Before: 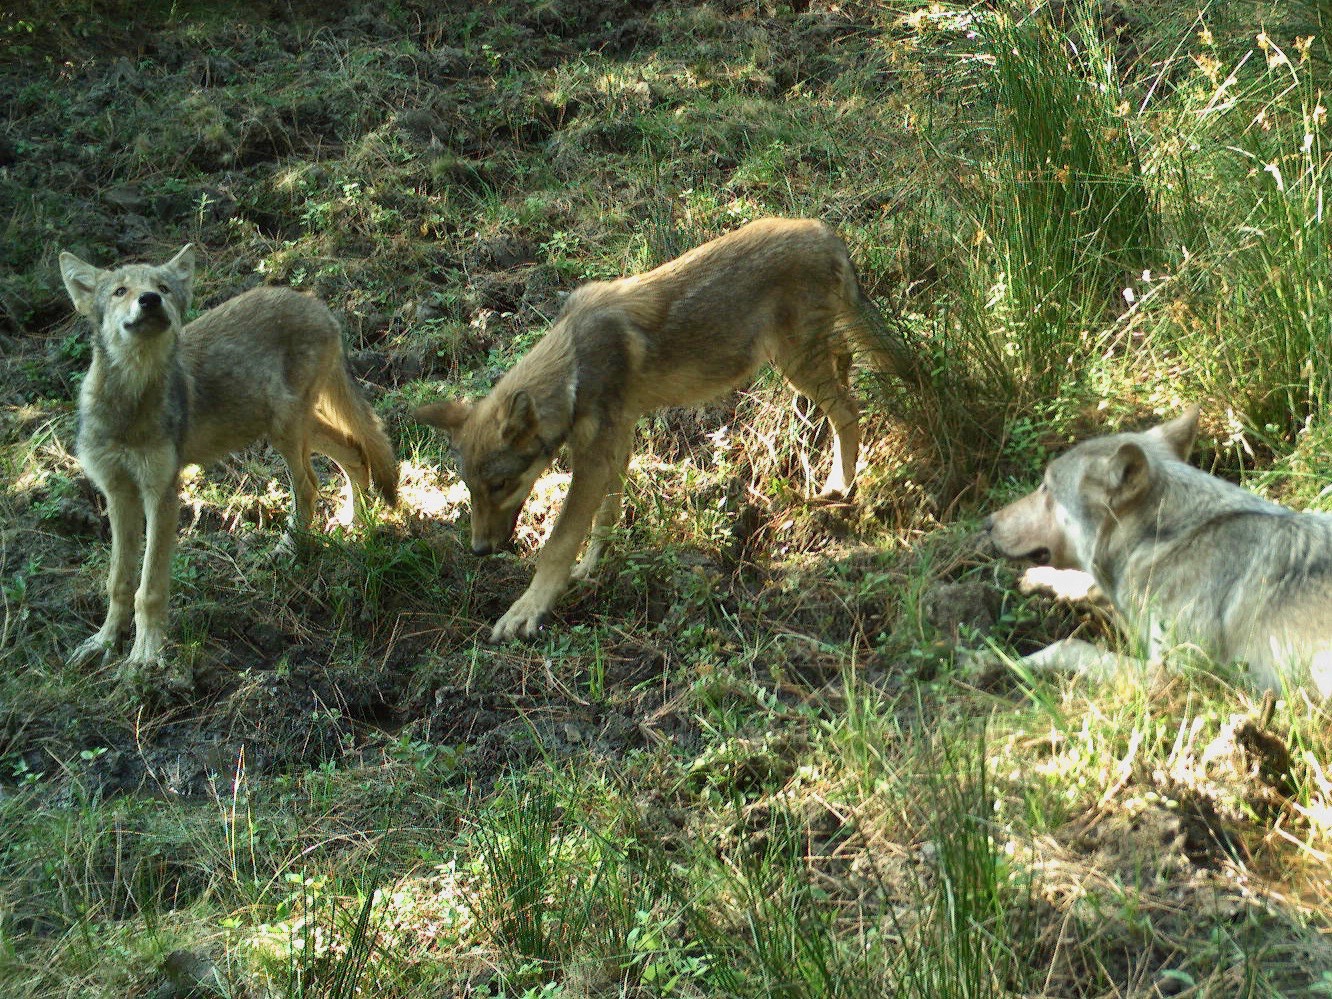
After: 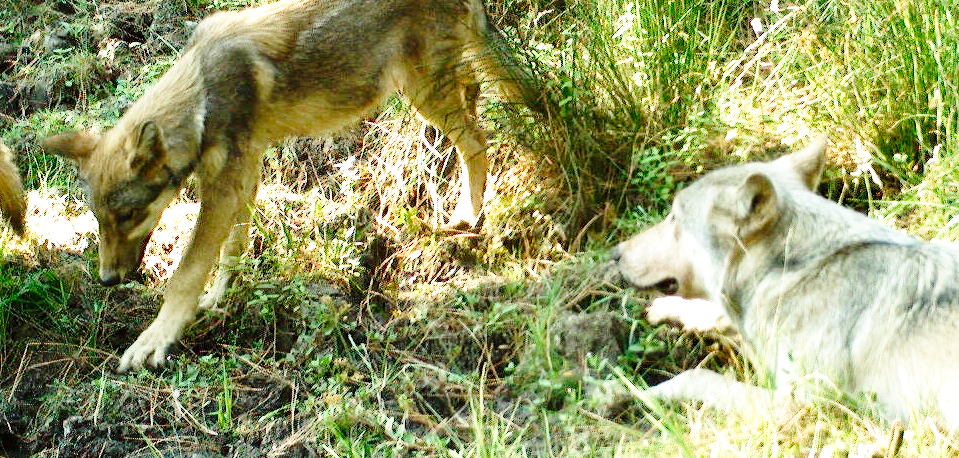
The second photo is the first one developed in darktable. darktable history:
base curve: curves: ch0 [(0, 0) (0.028, 0.03) (0.105, 0.232) (0.387, 0.748) (0.754, 0.968) (1, 1)], fusion 1, exposure shift 0.576, preserve colors none
crop and rotate: left 27.938%, top 27.046%, bottom 27.046%
